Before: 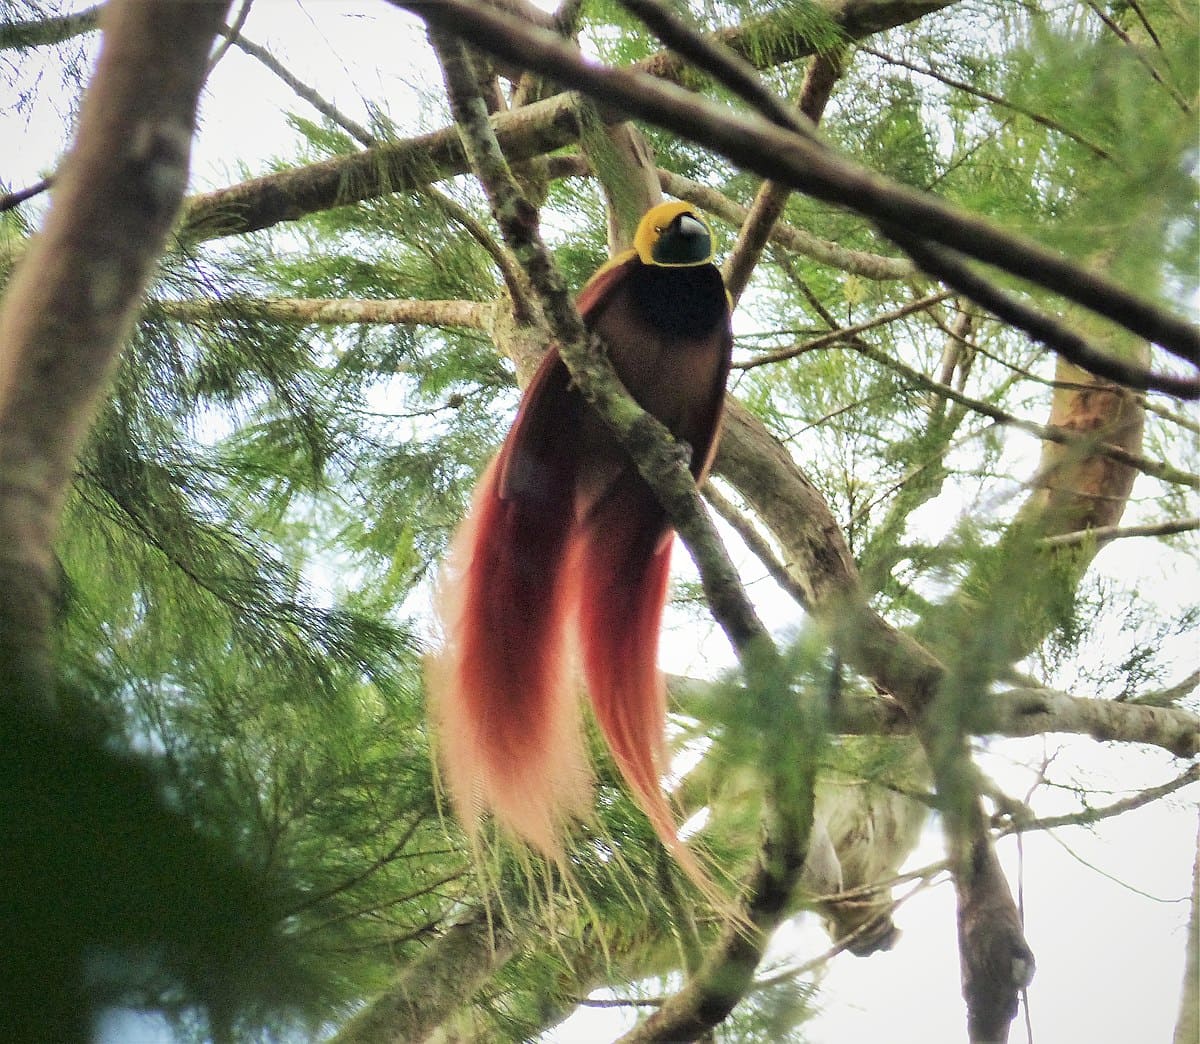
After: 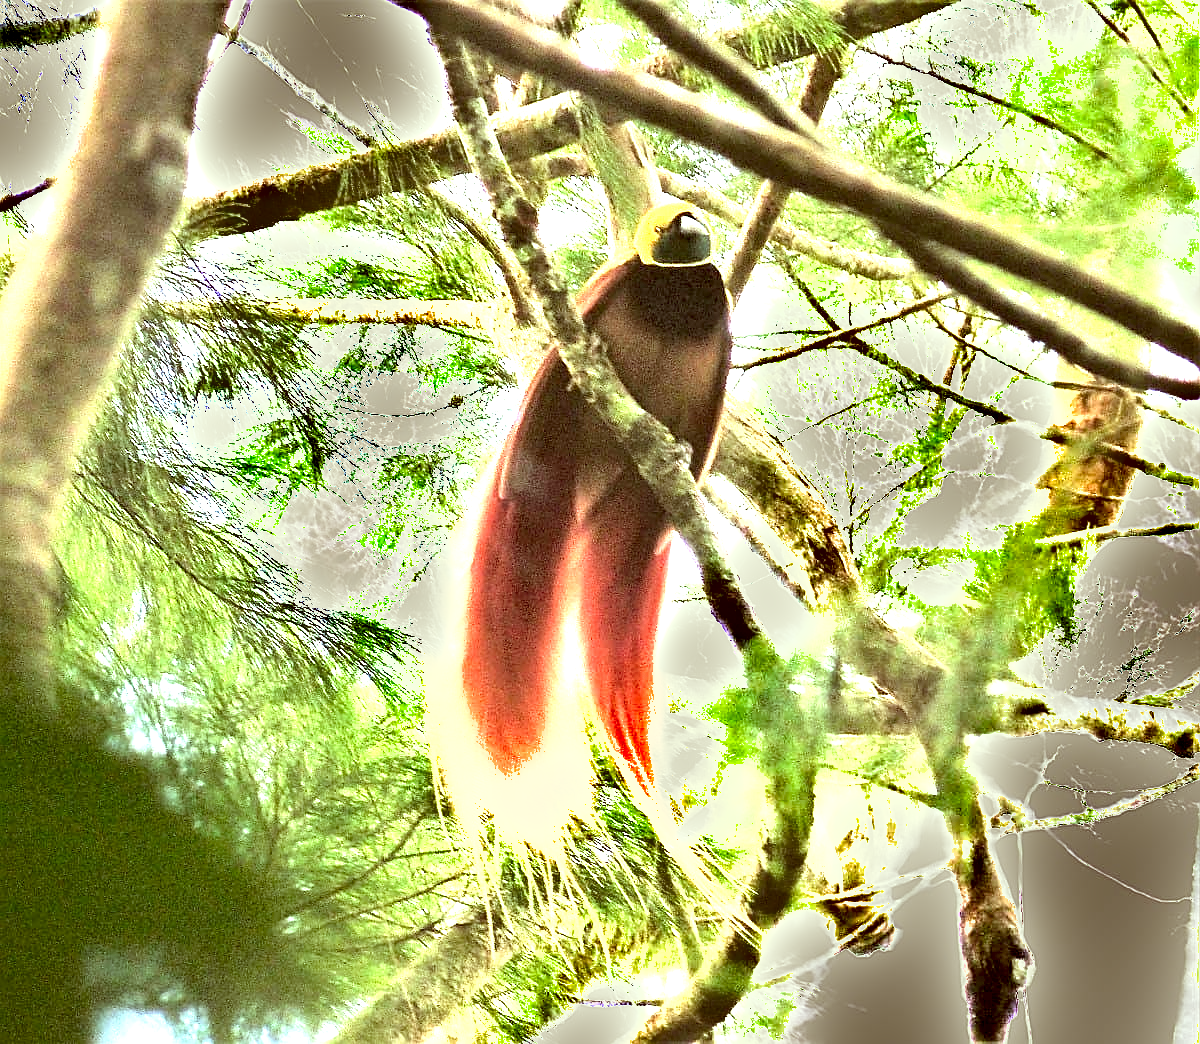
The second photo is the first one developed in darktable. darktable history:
sharpen: on, module defaults
color correction: highlights a* -5.3, highlights b* 9.8, shadows a* 9.8, shadows b* 24.26
shadows and highlights: radius 44.78, white point adjustment 6.64, compress 79.65%, highlights color adjustment 78.42%, soften with gaussian
exposure: black level correction 0.001, exposure 1.822 EV, compensate exposure bias true, compensate highlight preservation false
